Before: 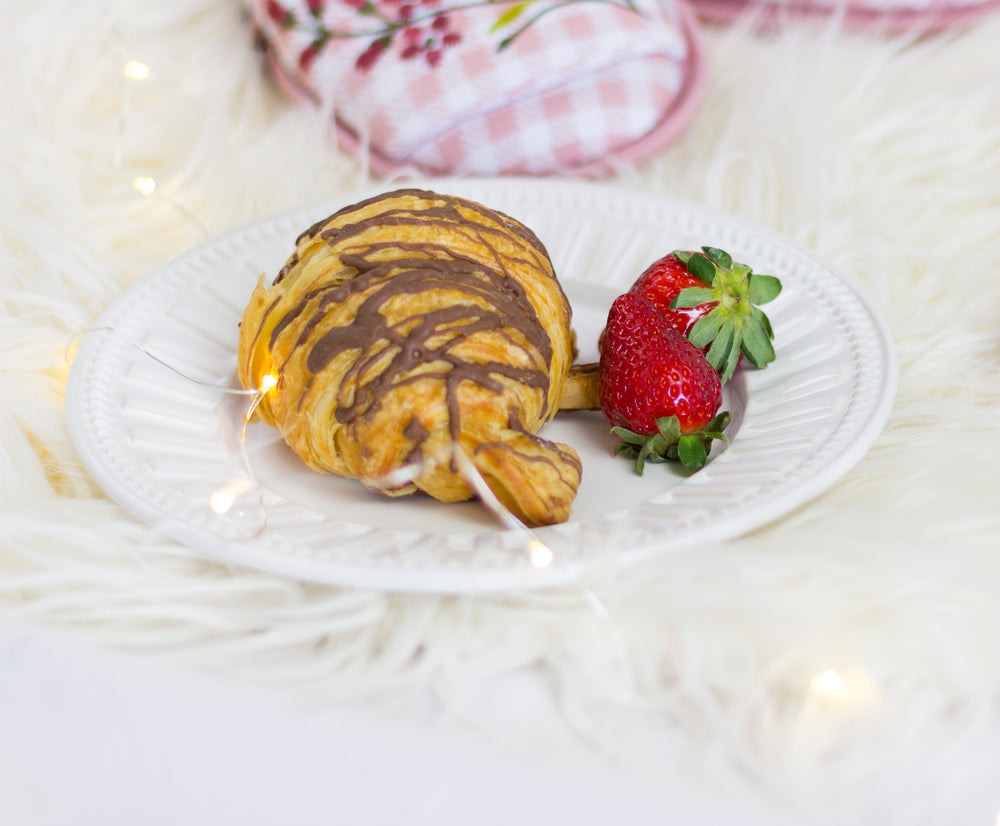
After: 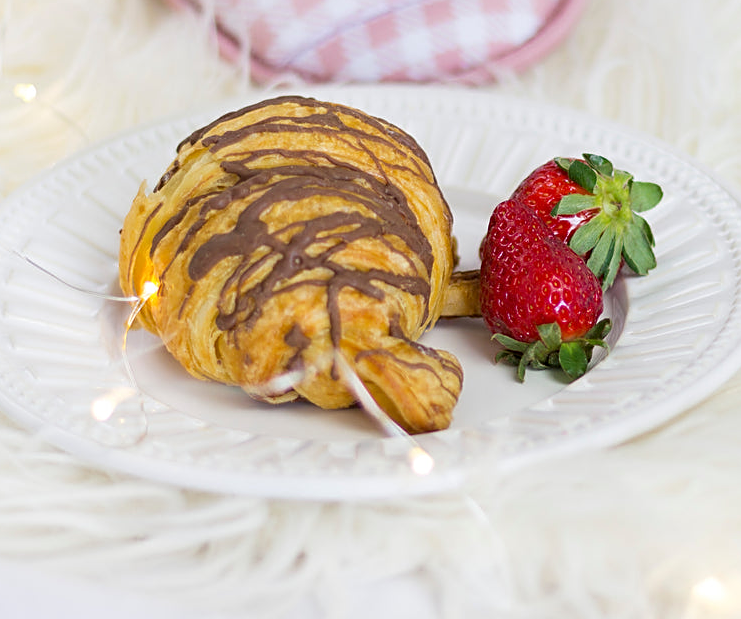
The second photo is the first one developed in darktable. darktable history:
crop and rotate: left 11.997%, top 11.346%, right 13.882%, bottom 13.649%
sharpen: on, module defaults
